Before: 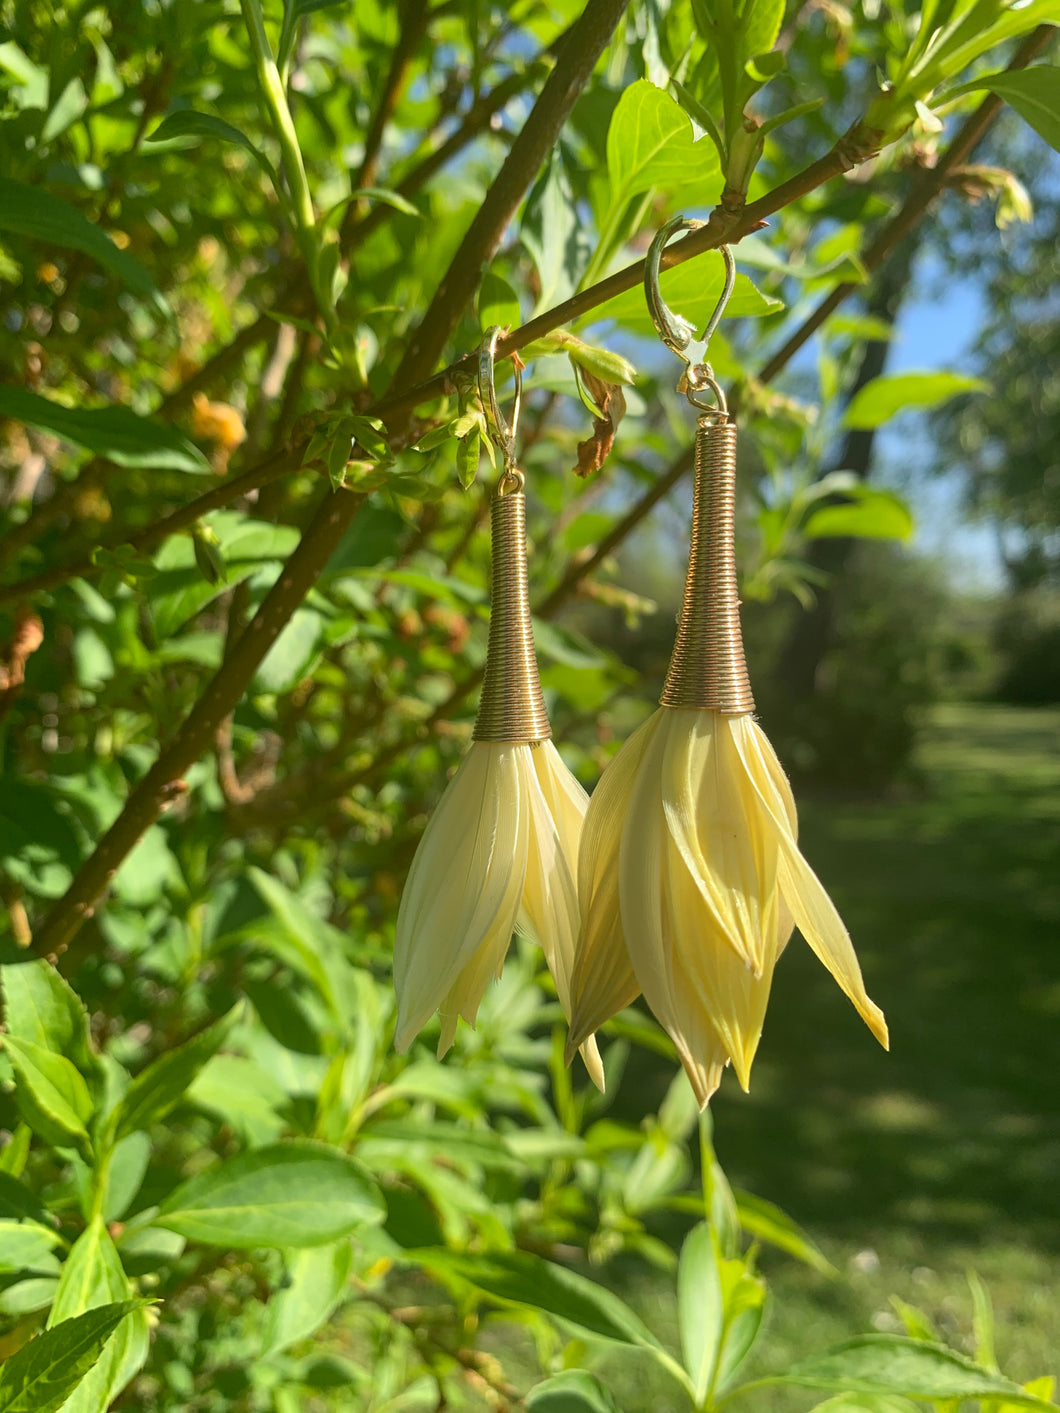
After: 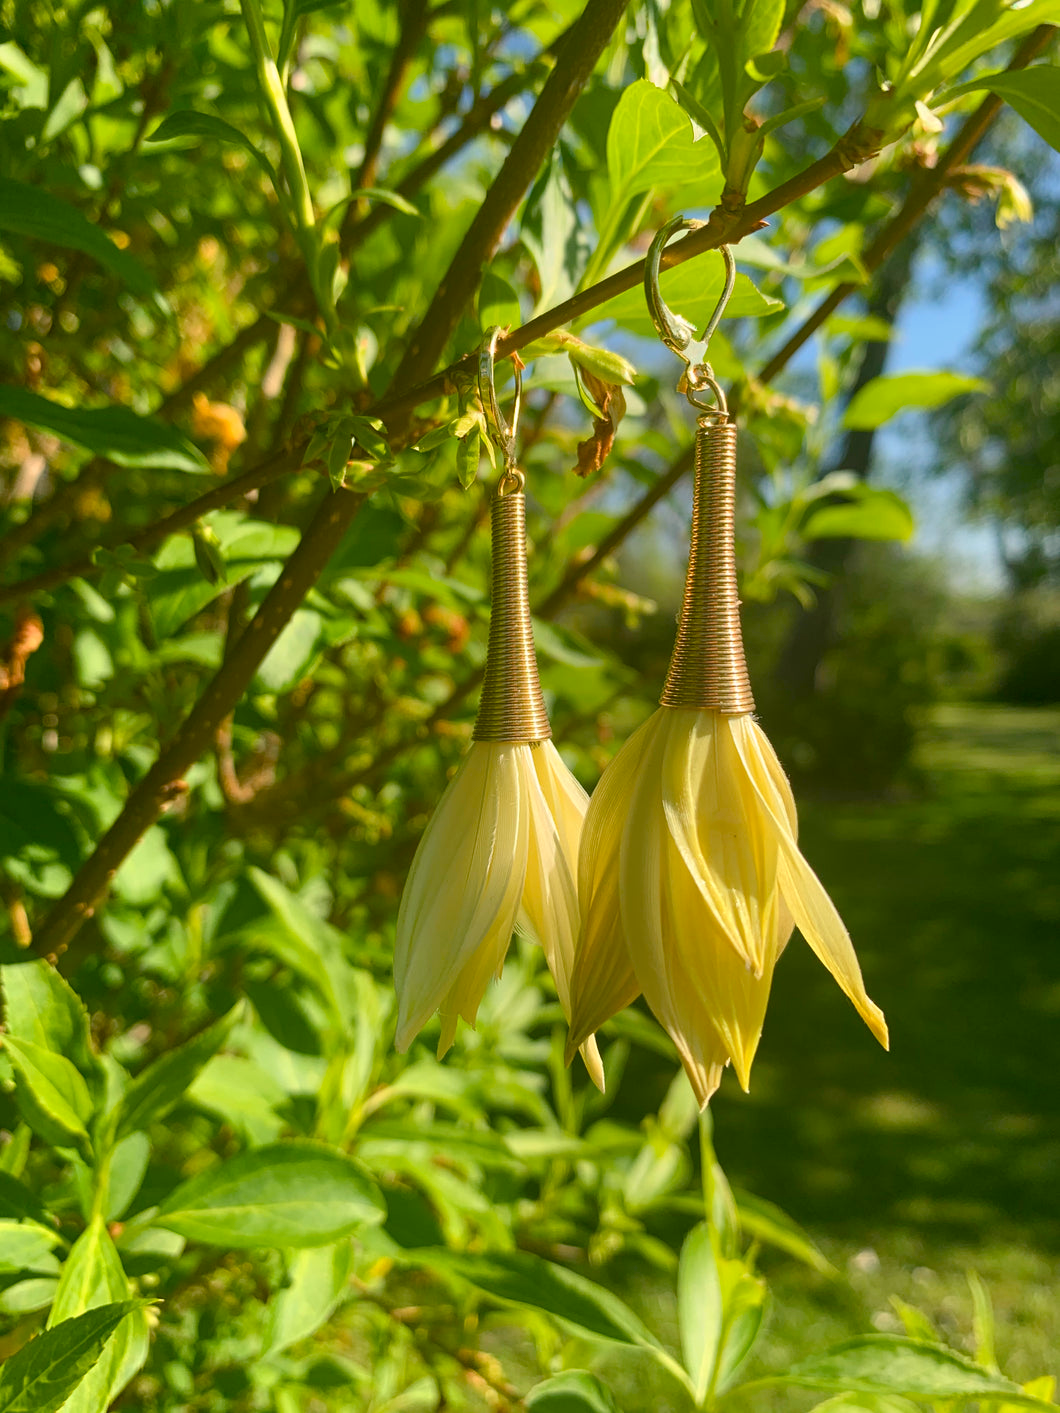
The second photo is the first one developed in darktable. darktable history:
color balance rgb: highlights gain › chroma 2.971%, highlights gain › hue 71.78°, linear chroma grading › shadows -7.868%, linear chroma grading › global chroma 9.981%, perceptual saturation grading › global saturation 20%, perceptual saturation grading › highlights -25.067%, perceptual saturation grading › shadows 24.014%
